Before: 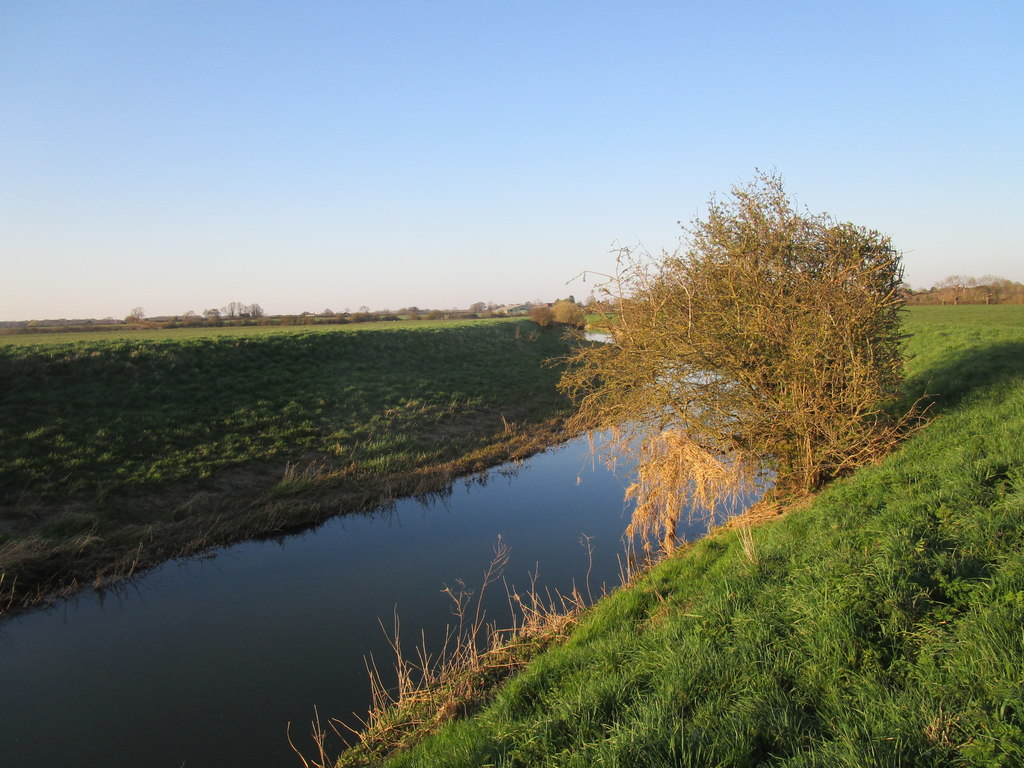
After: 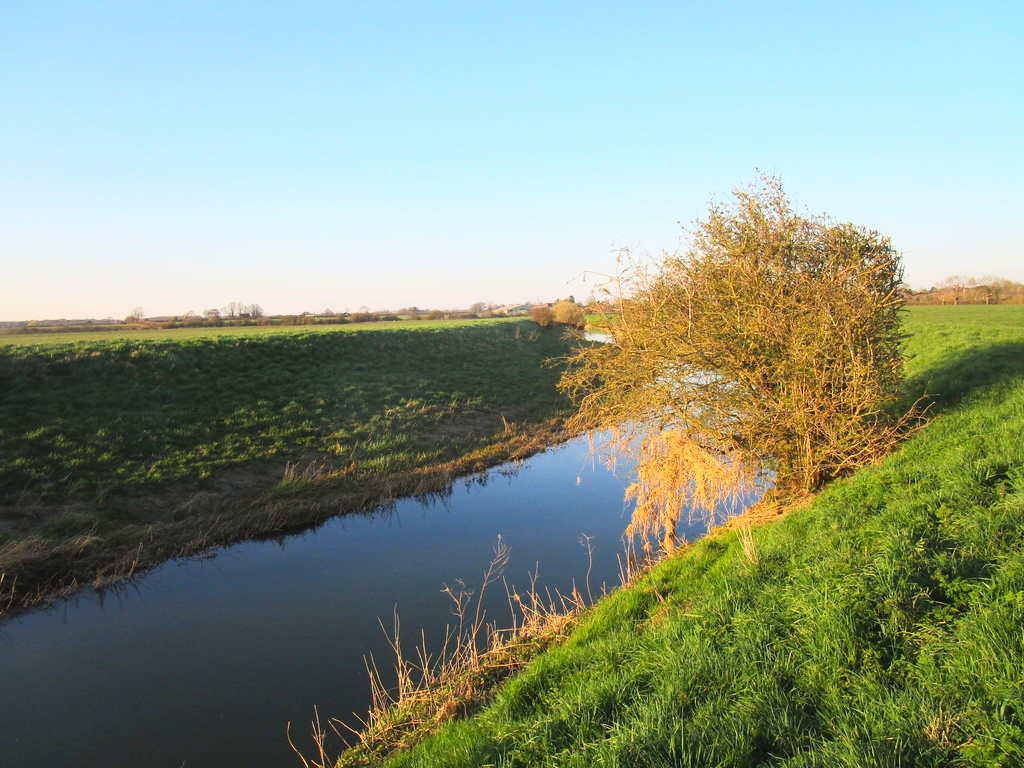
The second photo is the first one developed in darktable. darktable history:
contrast brightness saturation: contrast 0.241, brightness 0.252, saturation 0.377
